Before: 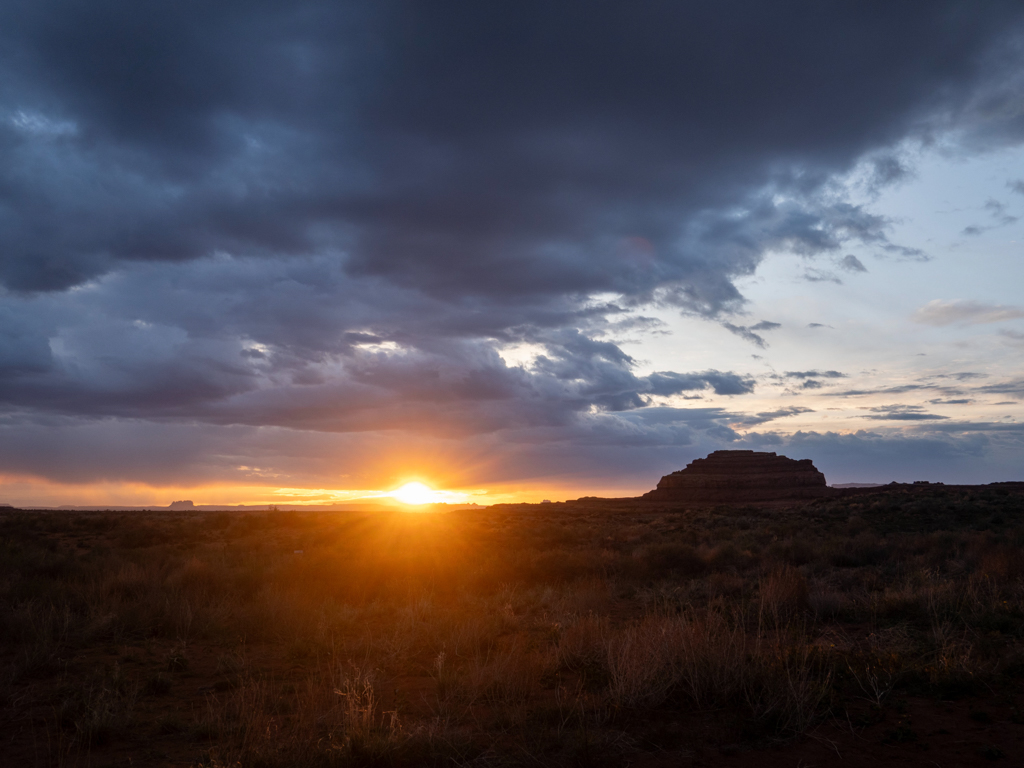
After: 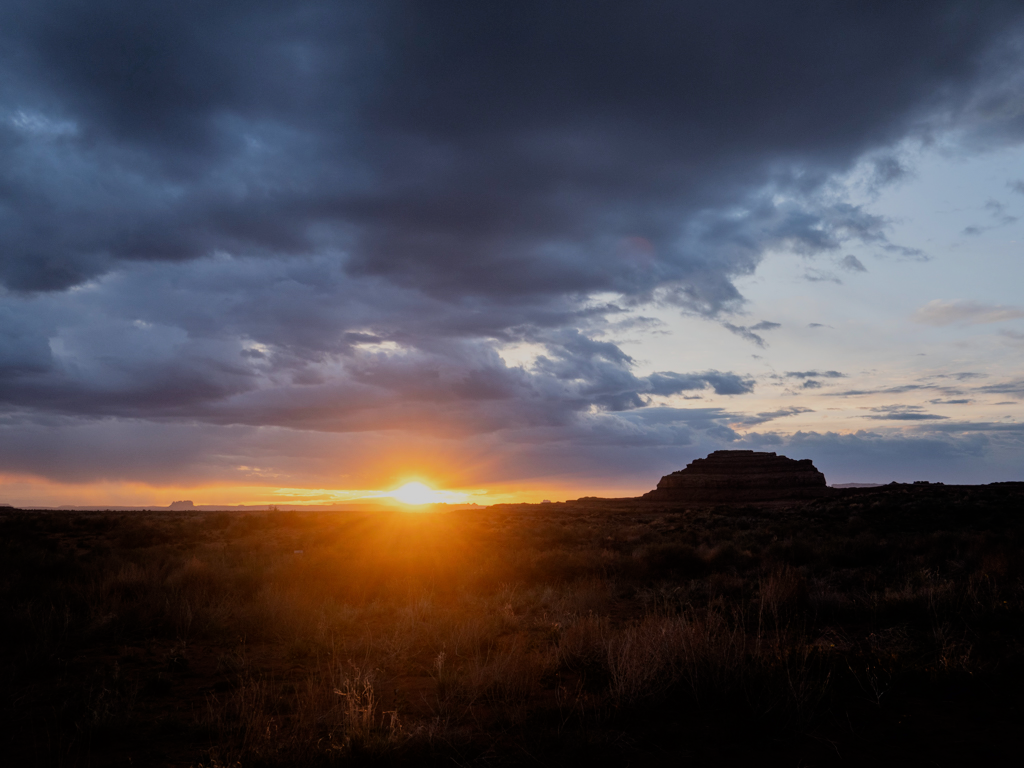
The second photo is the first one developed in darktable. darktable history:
filmic rgb: black relative exposure -8.57 EV, white relative exposure 5.55 EV, hardness 3.39, contrast 1.014, color science v6 (2022)
